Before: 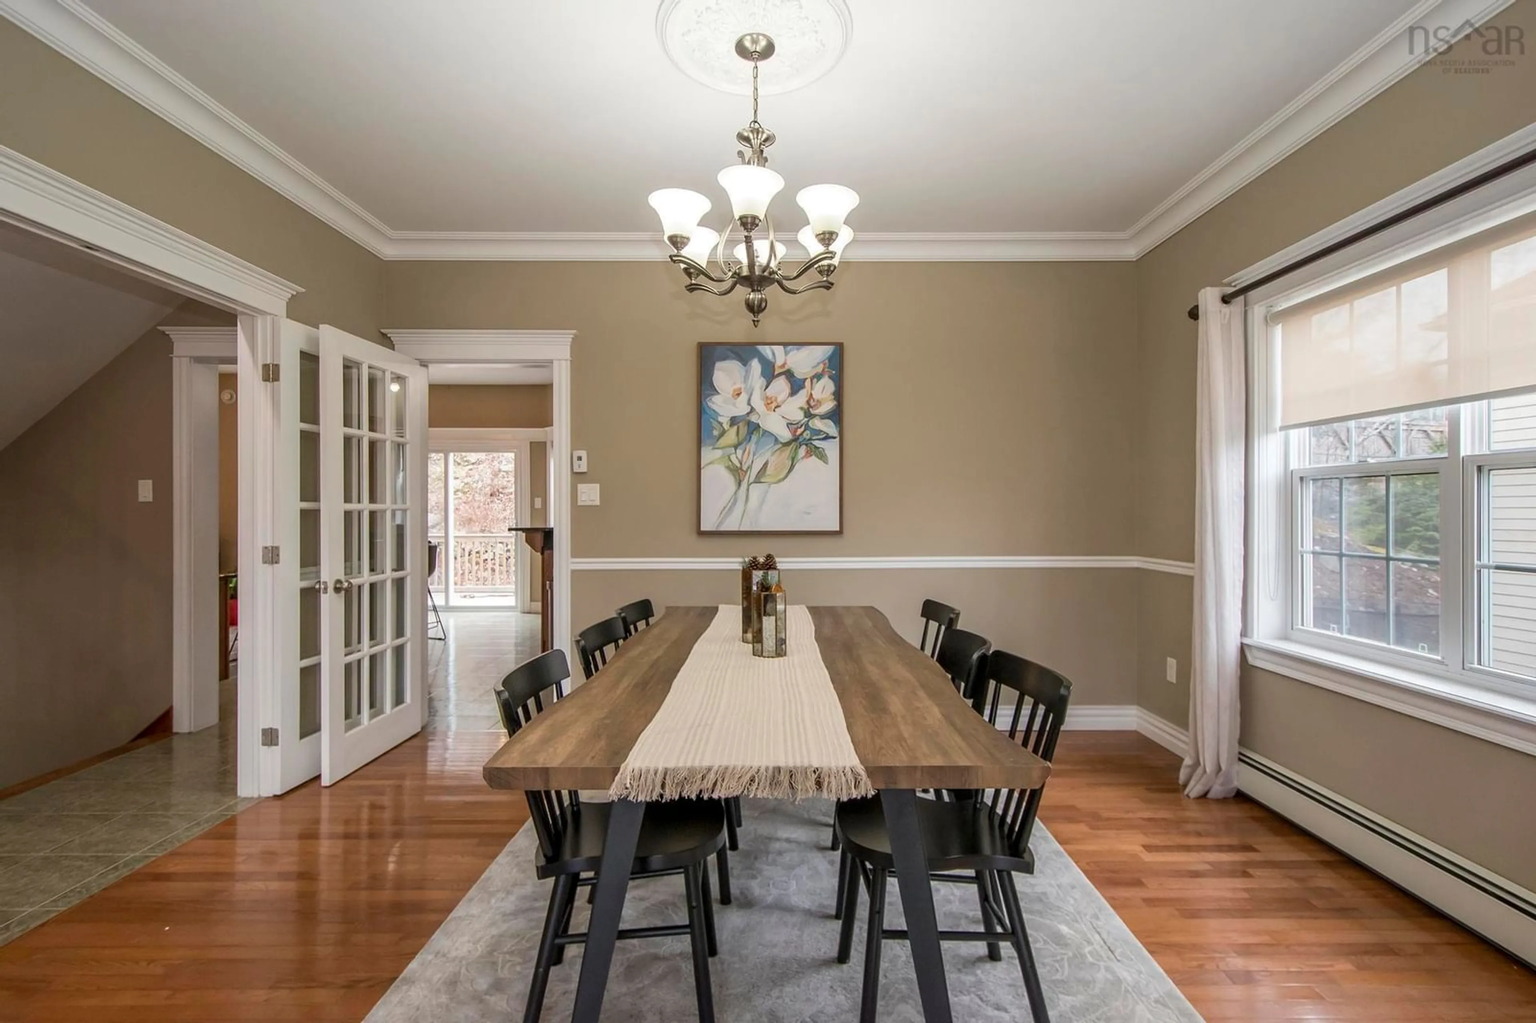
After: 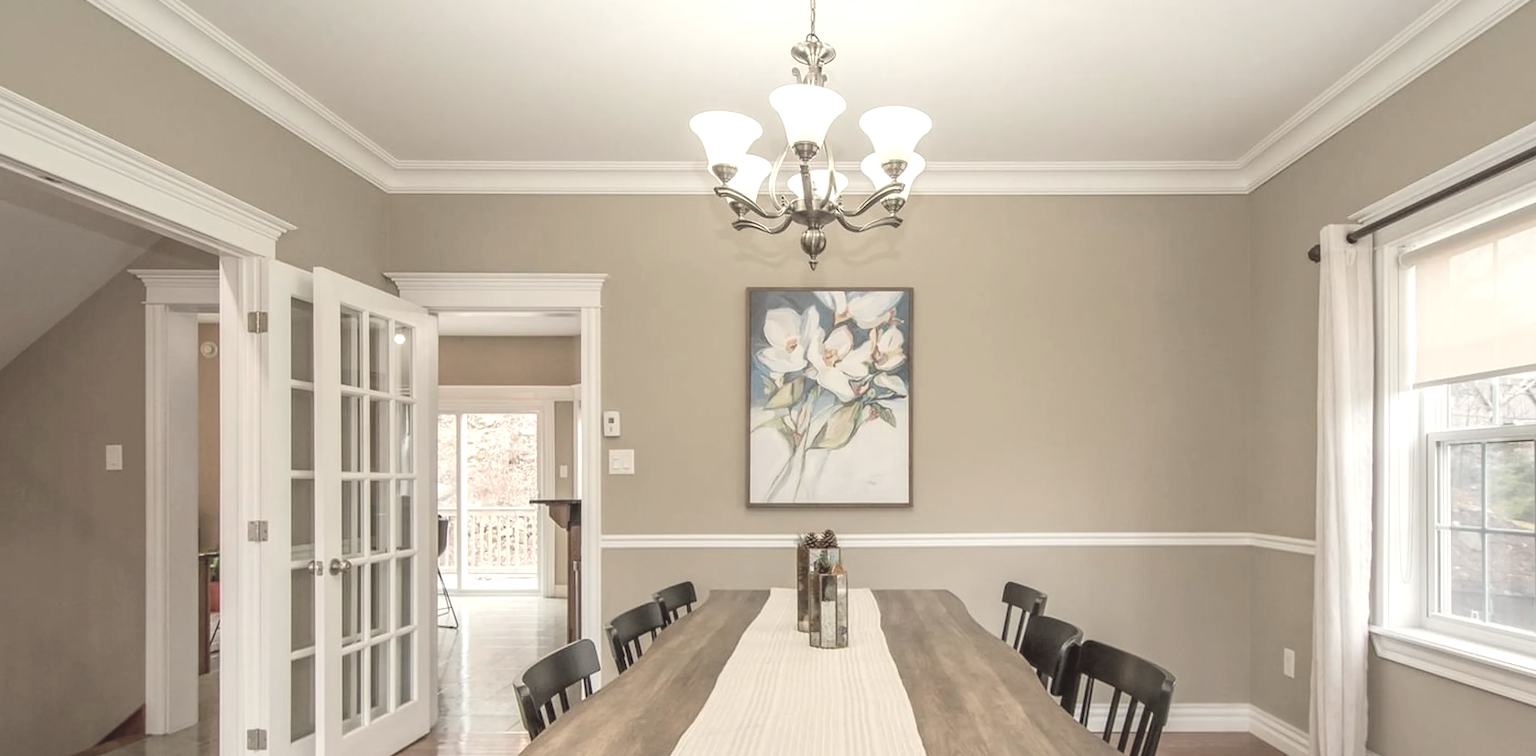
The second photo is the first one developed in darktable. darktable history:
contrast brightness saturation: brightness 0.18, saturation -0.5
color balance: lift [1.005, 1.002, 0.998, 0.998], gamma [1, 1.021, 1.02, 0.979], gain [0.923, 1.066, 1.056, 0.934]
exposure: black level correction 0, exposure 0.5 EV, compensate exposure bias true, compensate highlight preservation false
crop: left 3.015%, top 8.969%, right 9.647%, bottom 26.457%
